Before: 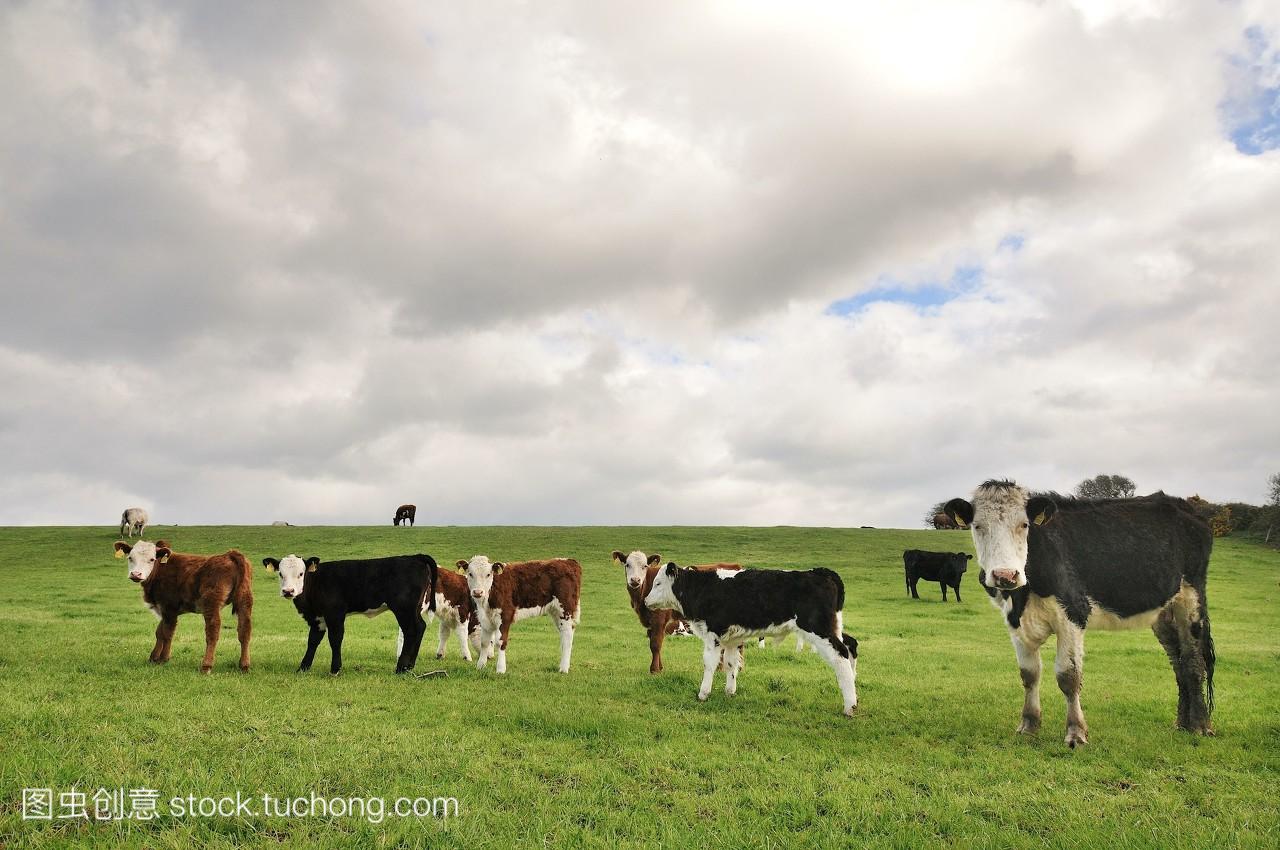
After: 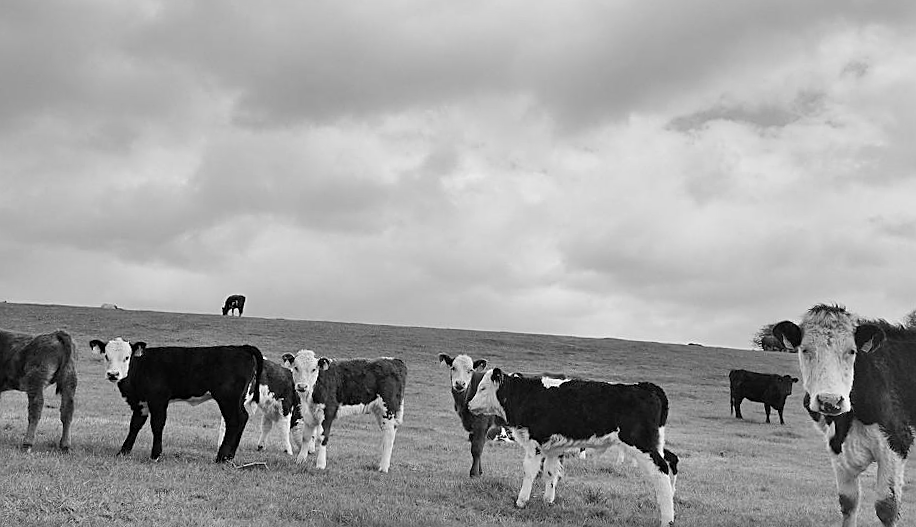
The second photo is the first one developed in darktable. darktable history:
sharpen: on, module defaults
monochrome: a 26.22, b 42.67, size 0.8
crop and rotate: angle -3.37°, left 9.79%, top 20.73%, right 12.42%, bottom 11.82%
